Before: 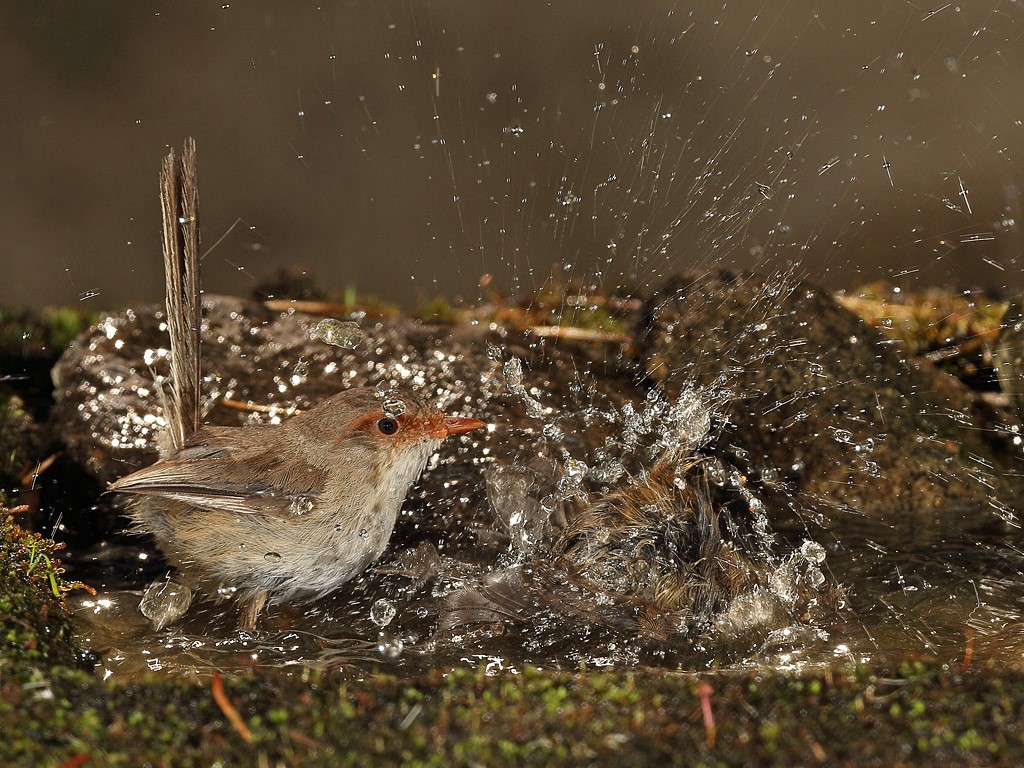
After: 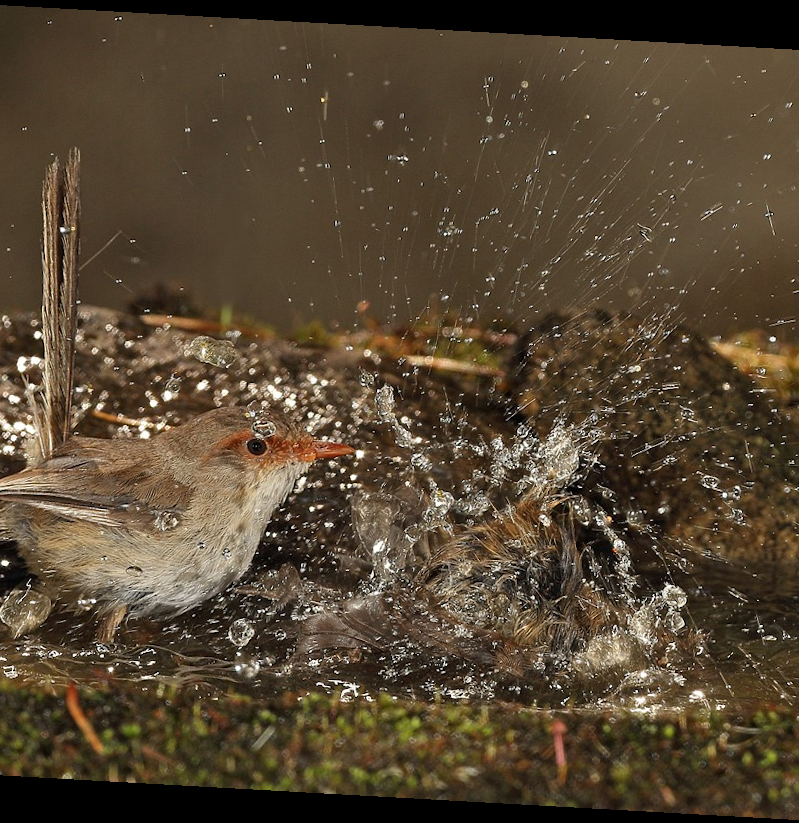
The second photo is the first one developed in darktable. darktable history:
crop and rotate: angle -3.21°, left 14.122%, top 0.042%, right 10.864%, bottom 0.059%
